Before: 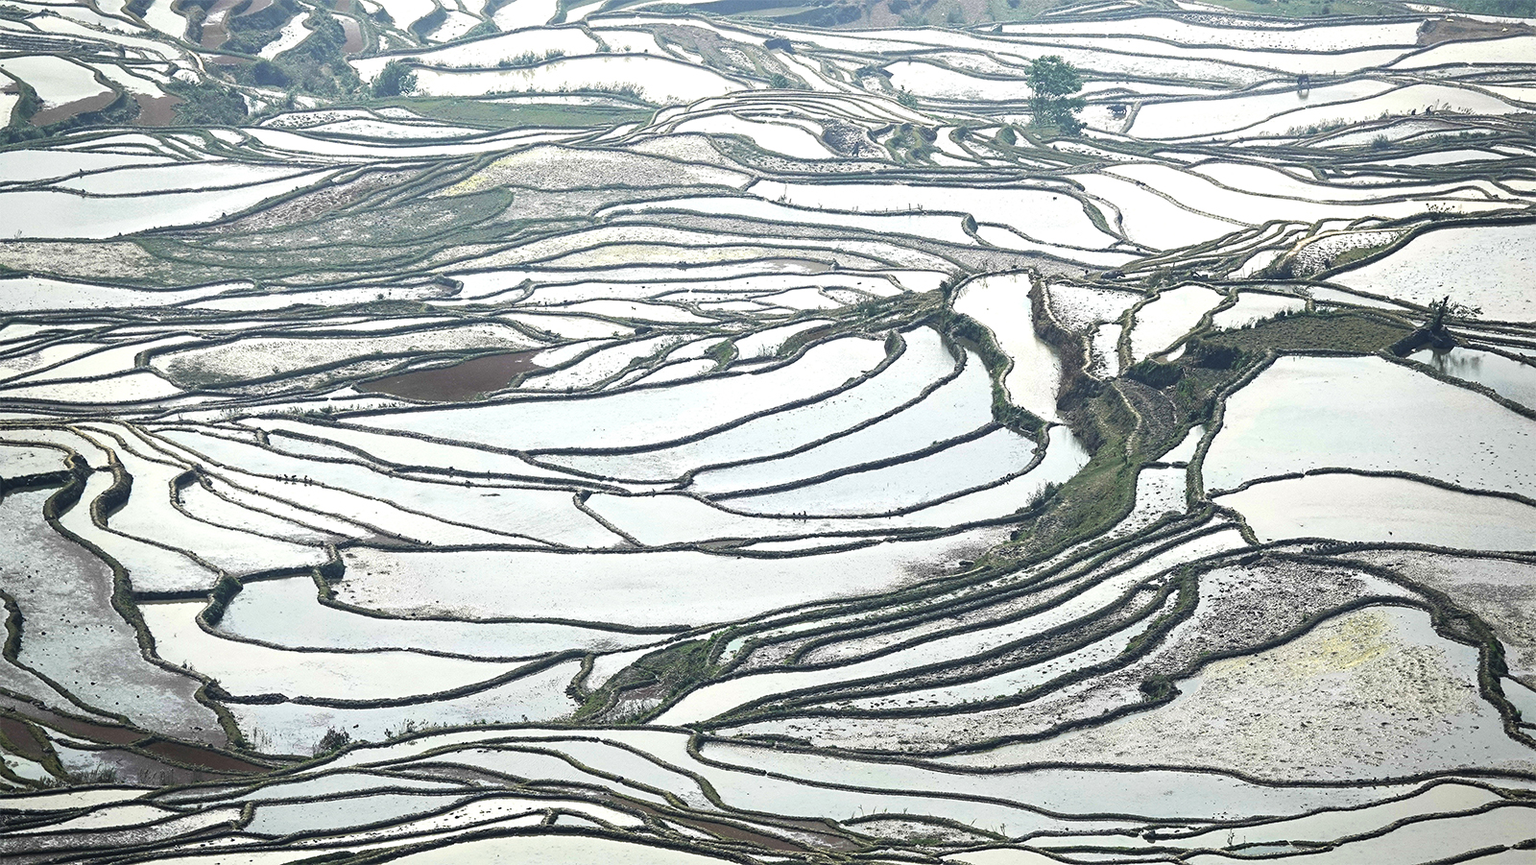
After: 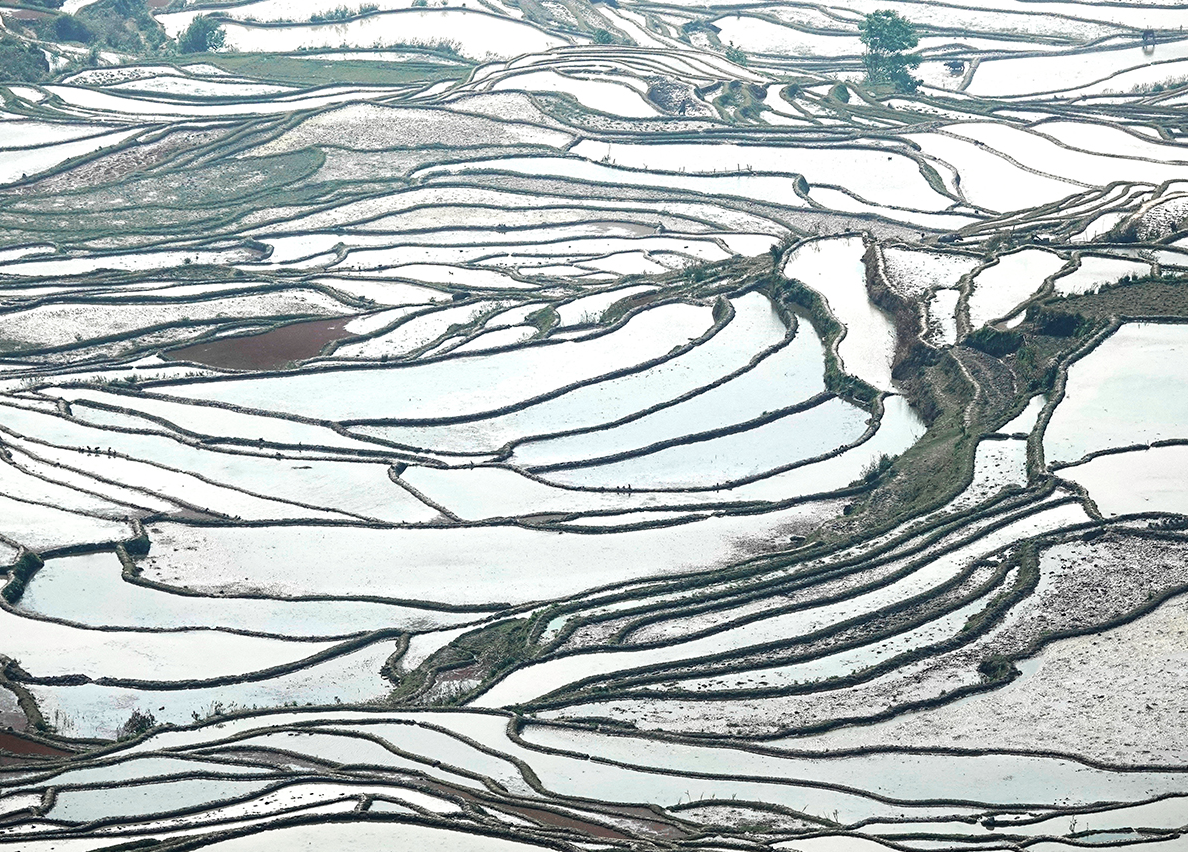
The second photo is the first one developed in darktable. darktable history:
color zones: curves: ch1 [(0, 0.708) (0.088, 0.648) (0.245, 0.187) (0.429, 0.326) (0.571, 0.498) (0.714, 0.5) (0.857, 0.5) (1, 0.708)]
crop and rotate: left 13.126%, top 5.335%, right 12.584%
